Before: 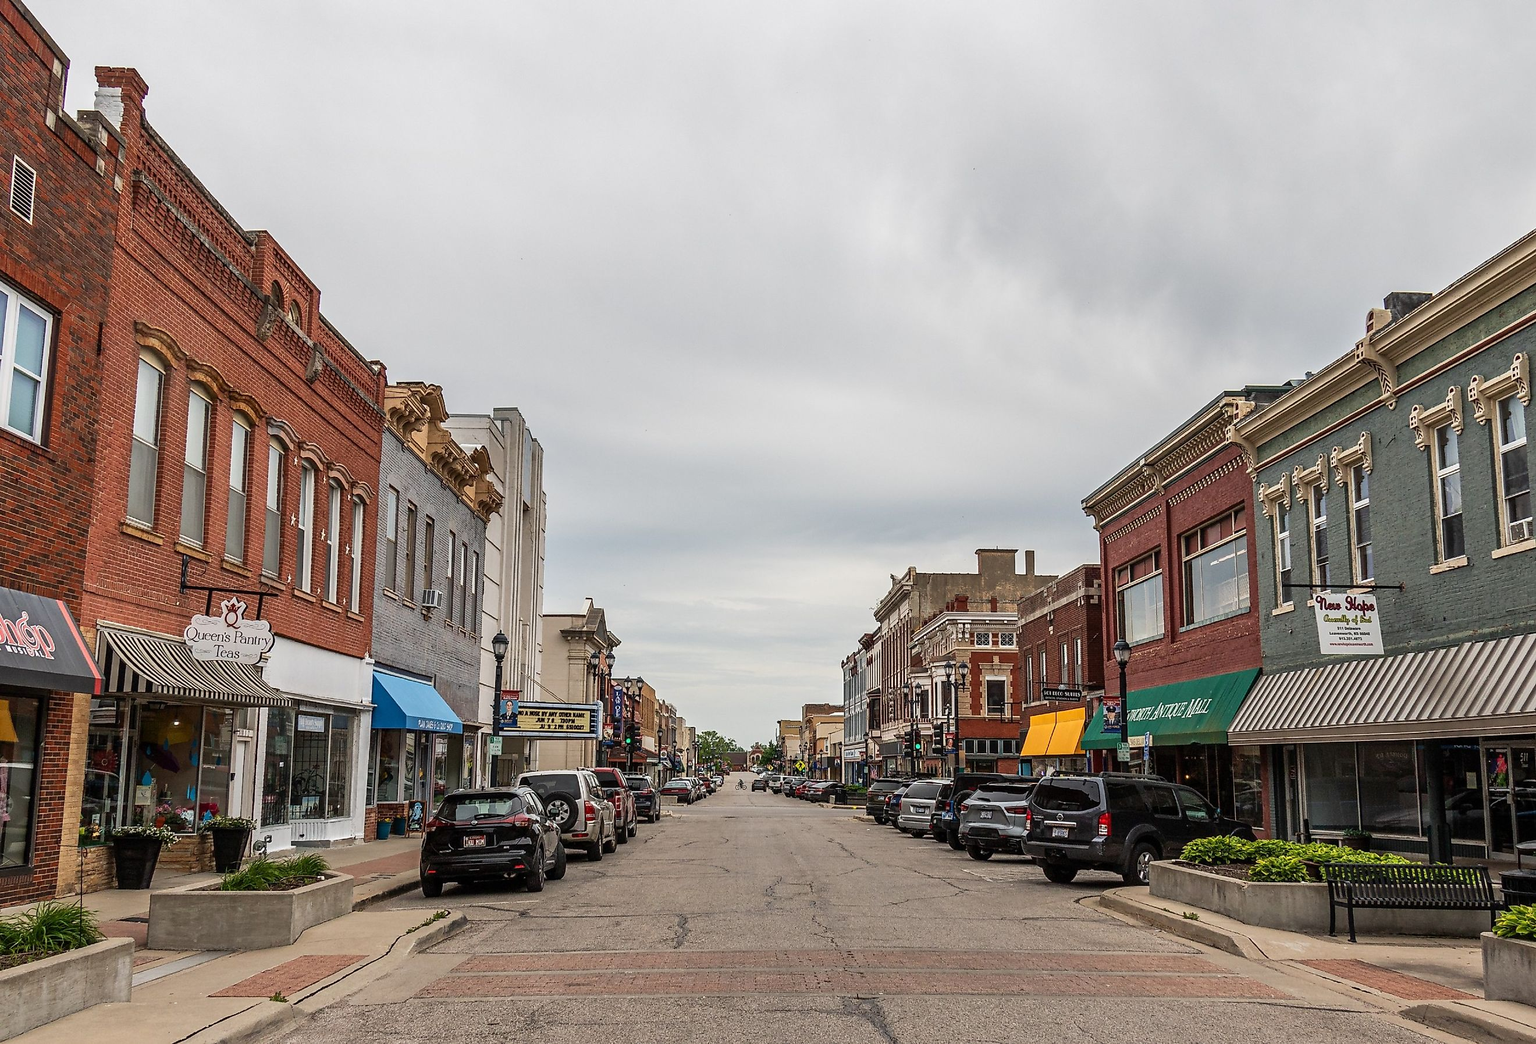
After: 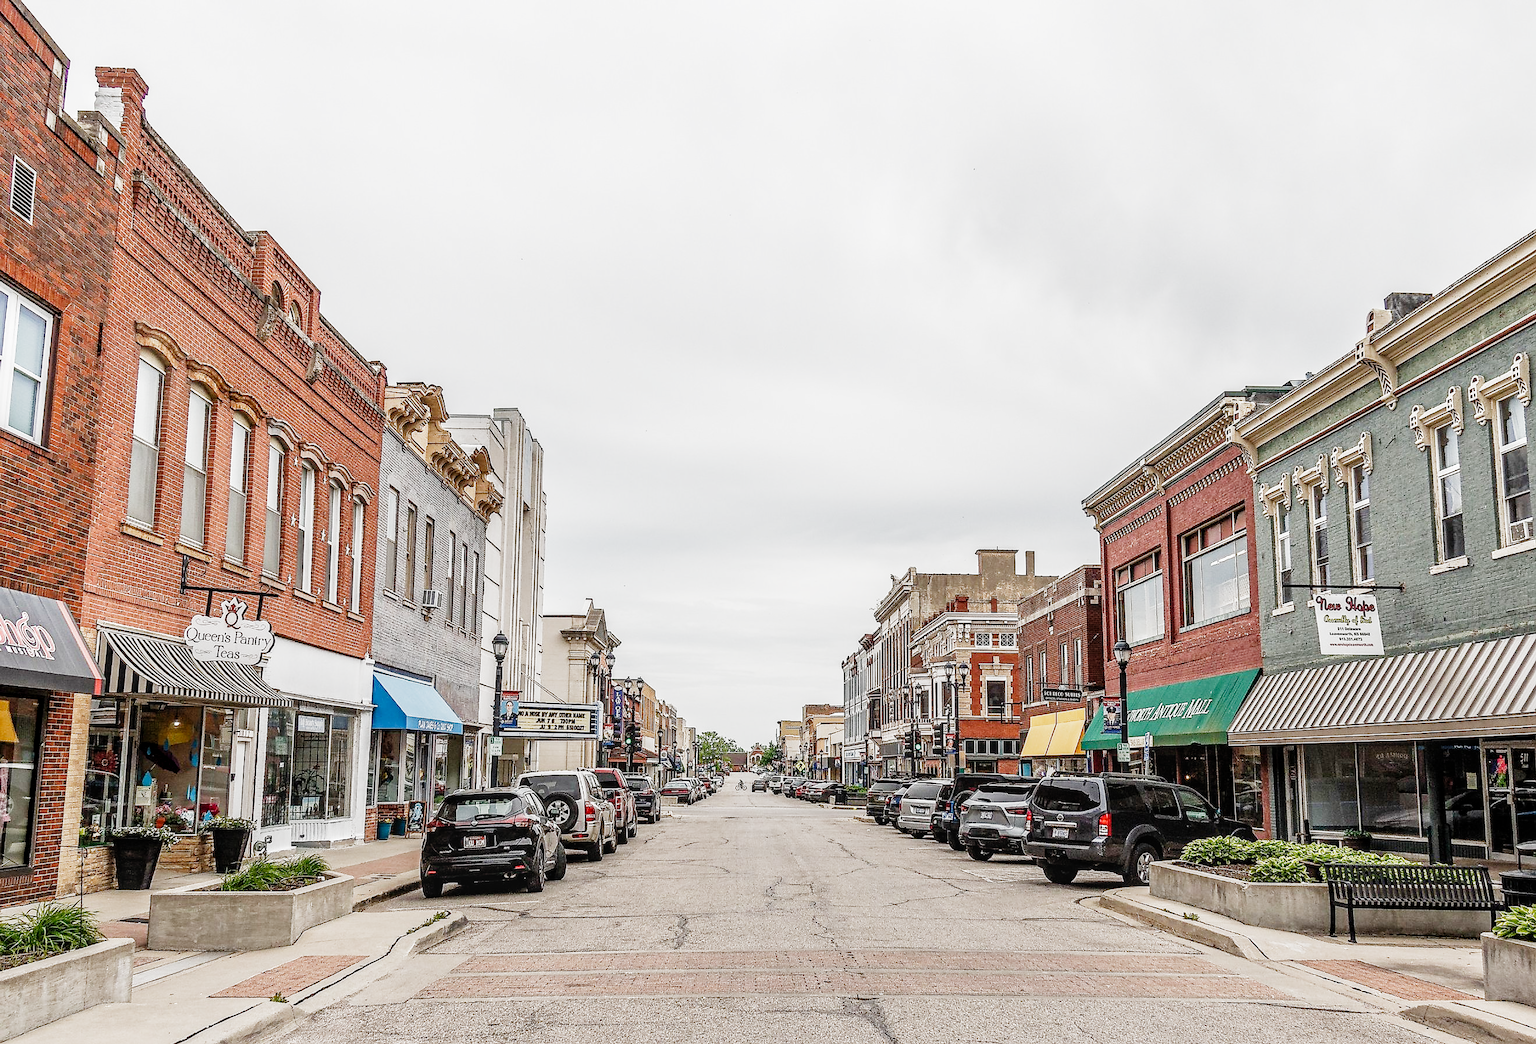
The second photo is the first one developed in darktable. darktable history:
filmic rgb: black relative exposure -7.65 EV, white relative exposure 4.56 EV, threshold 2.99 EV, hardness 3.61, contrast 1.052, add noise in highlights 0.001, preserve chrominance no, color science v3 (2019), use custom middle-gray values true, contrast in highlights soft, enable highlight reconstruction true
sharpen: radius 0.973, amount 0.605
local contrast: on, module defaults
exposure: black level correction 0, exposure 1.454 EV, compensate highlight preservation false
